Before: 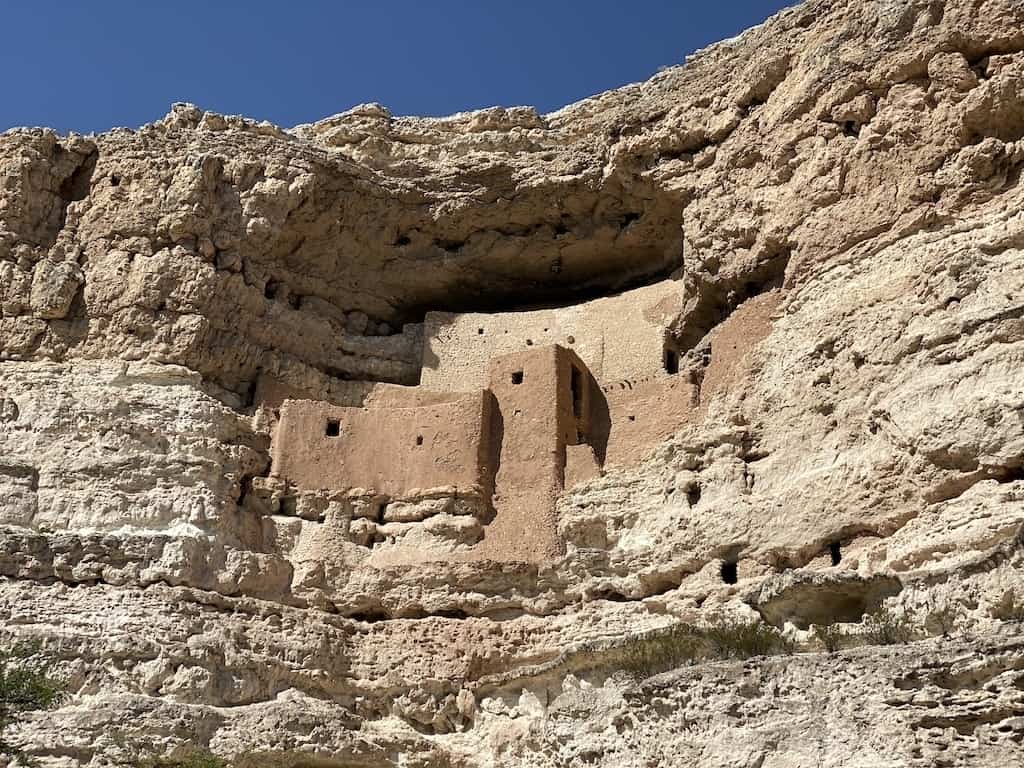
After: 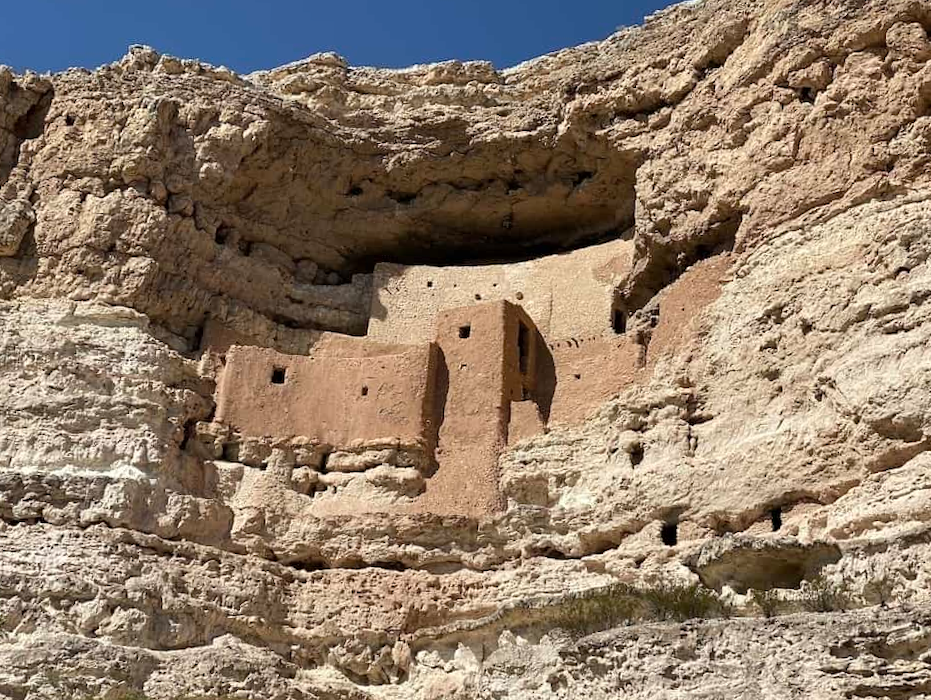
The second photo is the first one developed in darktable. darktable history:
crop and rotate: angle -2.07°, left 3.121%, top 4.031%, right 1.629%, bottom 0.436%
